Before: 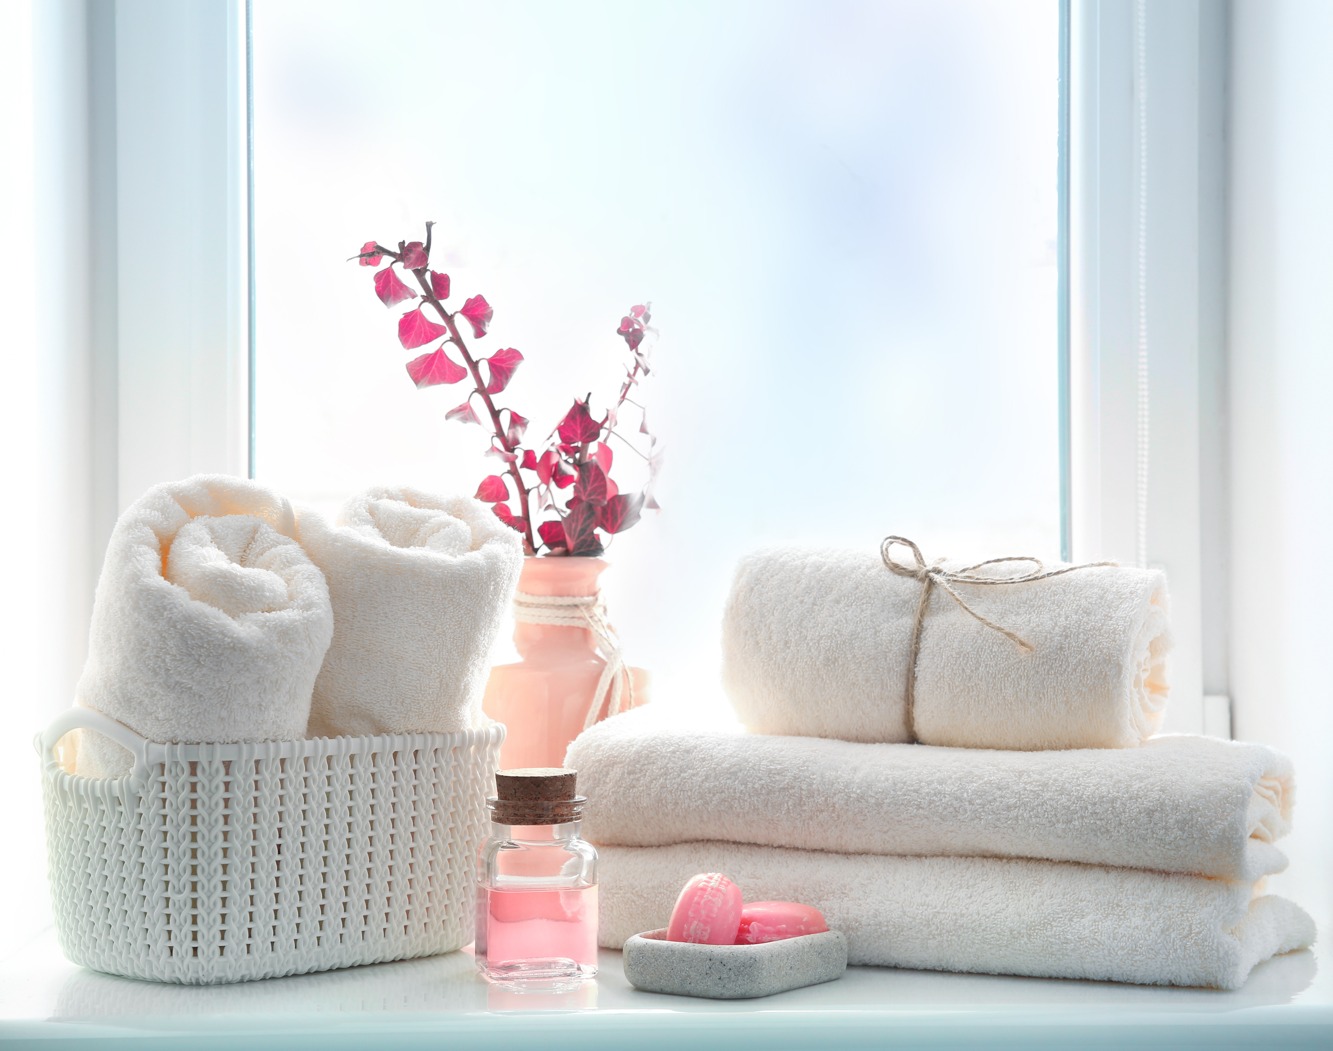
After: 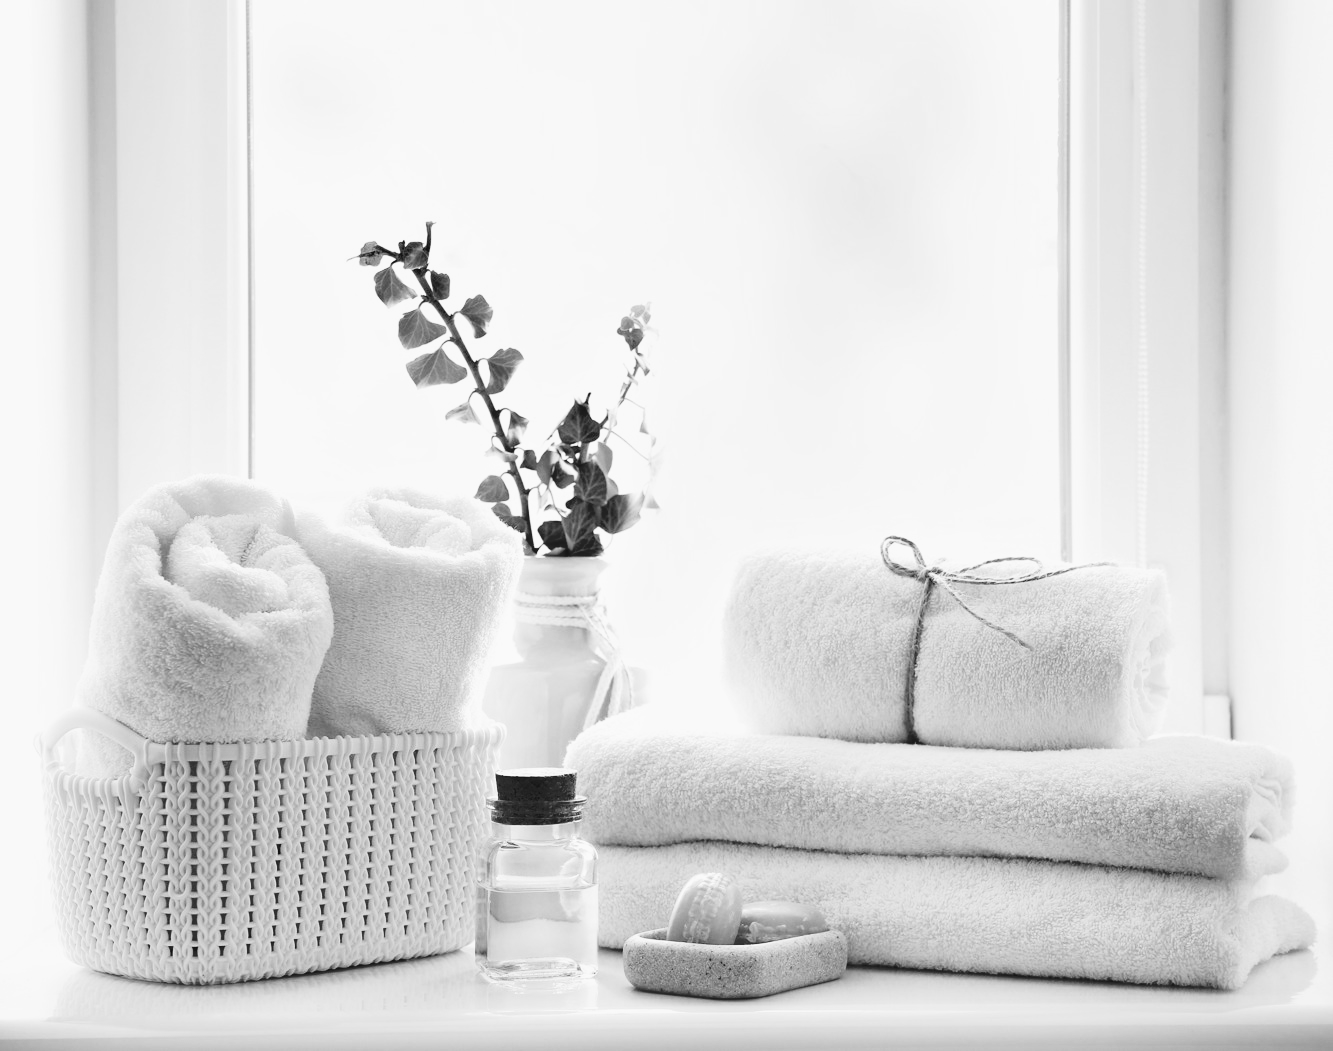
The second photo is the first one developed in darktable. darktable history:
shadows and highlights: soften with gaussian
monochrome: a 32, b 64, size 2.3
base curve: curves: ch0 [(0, 0) (0.028, 0.03) (0.121, 0.232) (0.46, 0.748) (0.859, 0.968) (1, 1)], preserve colors none
